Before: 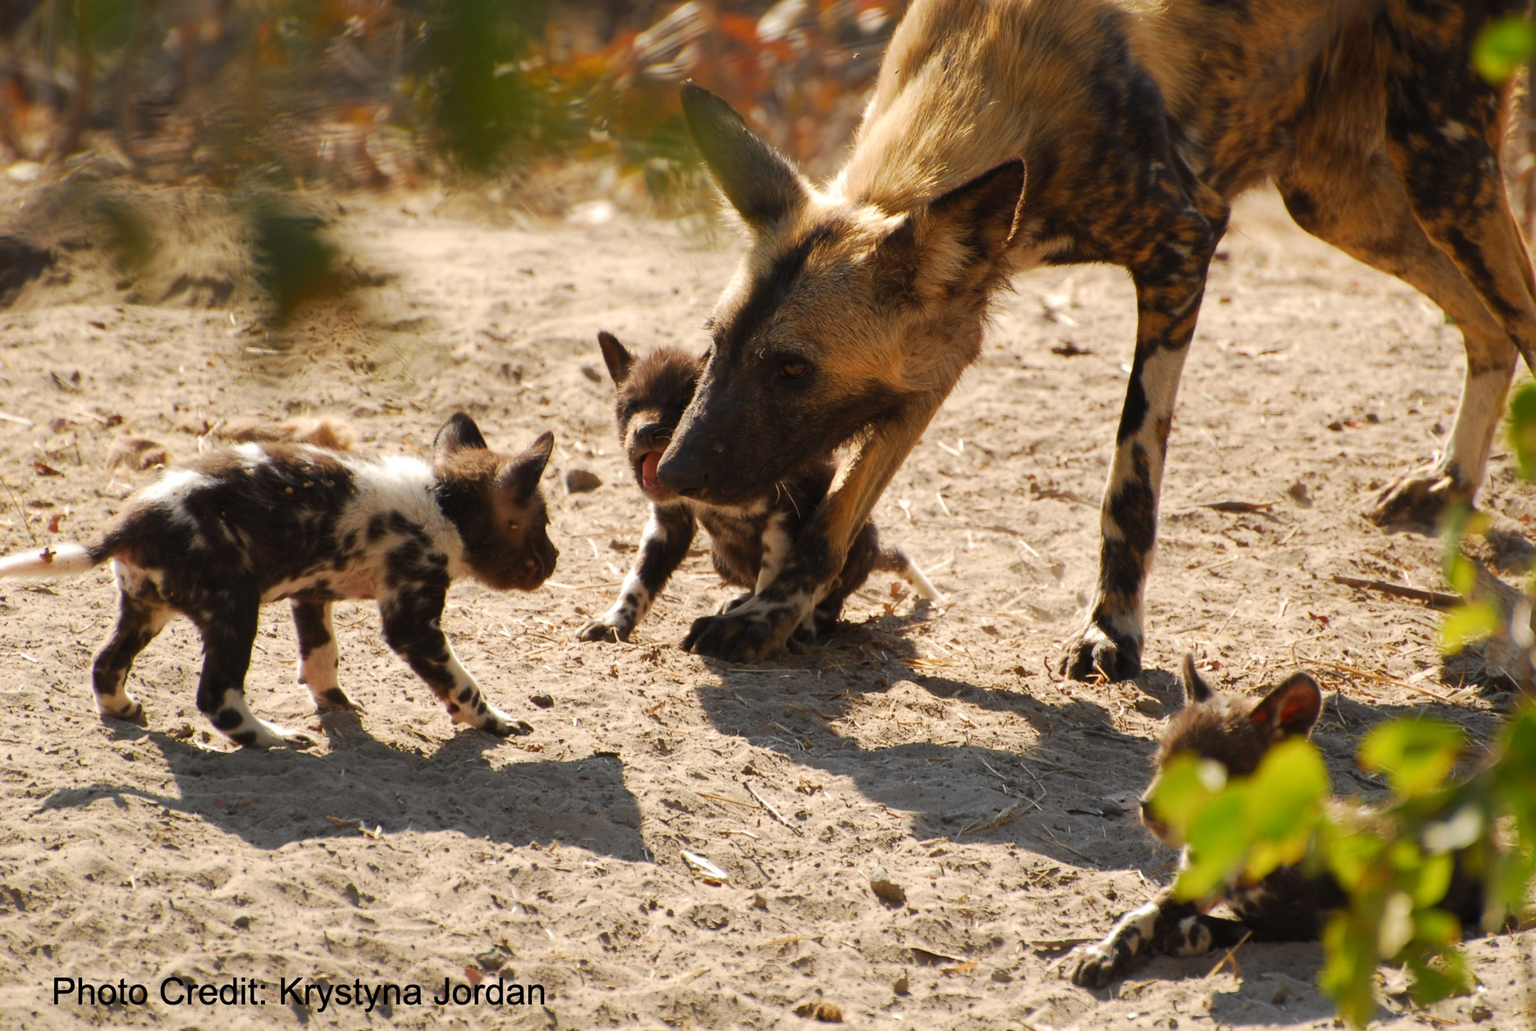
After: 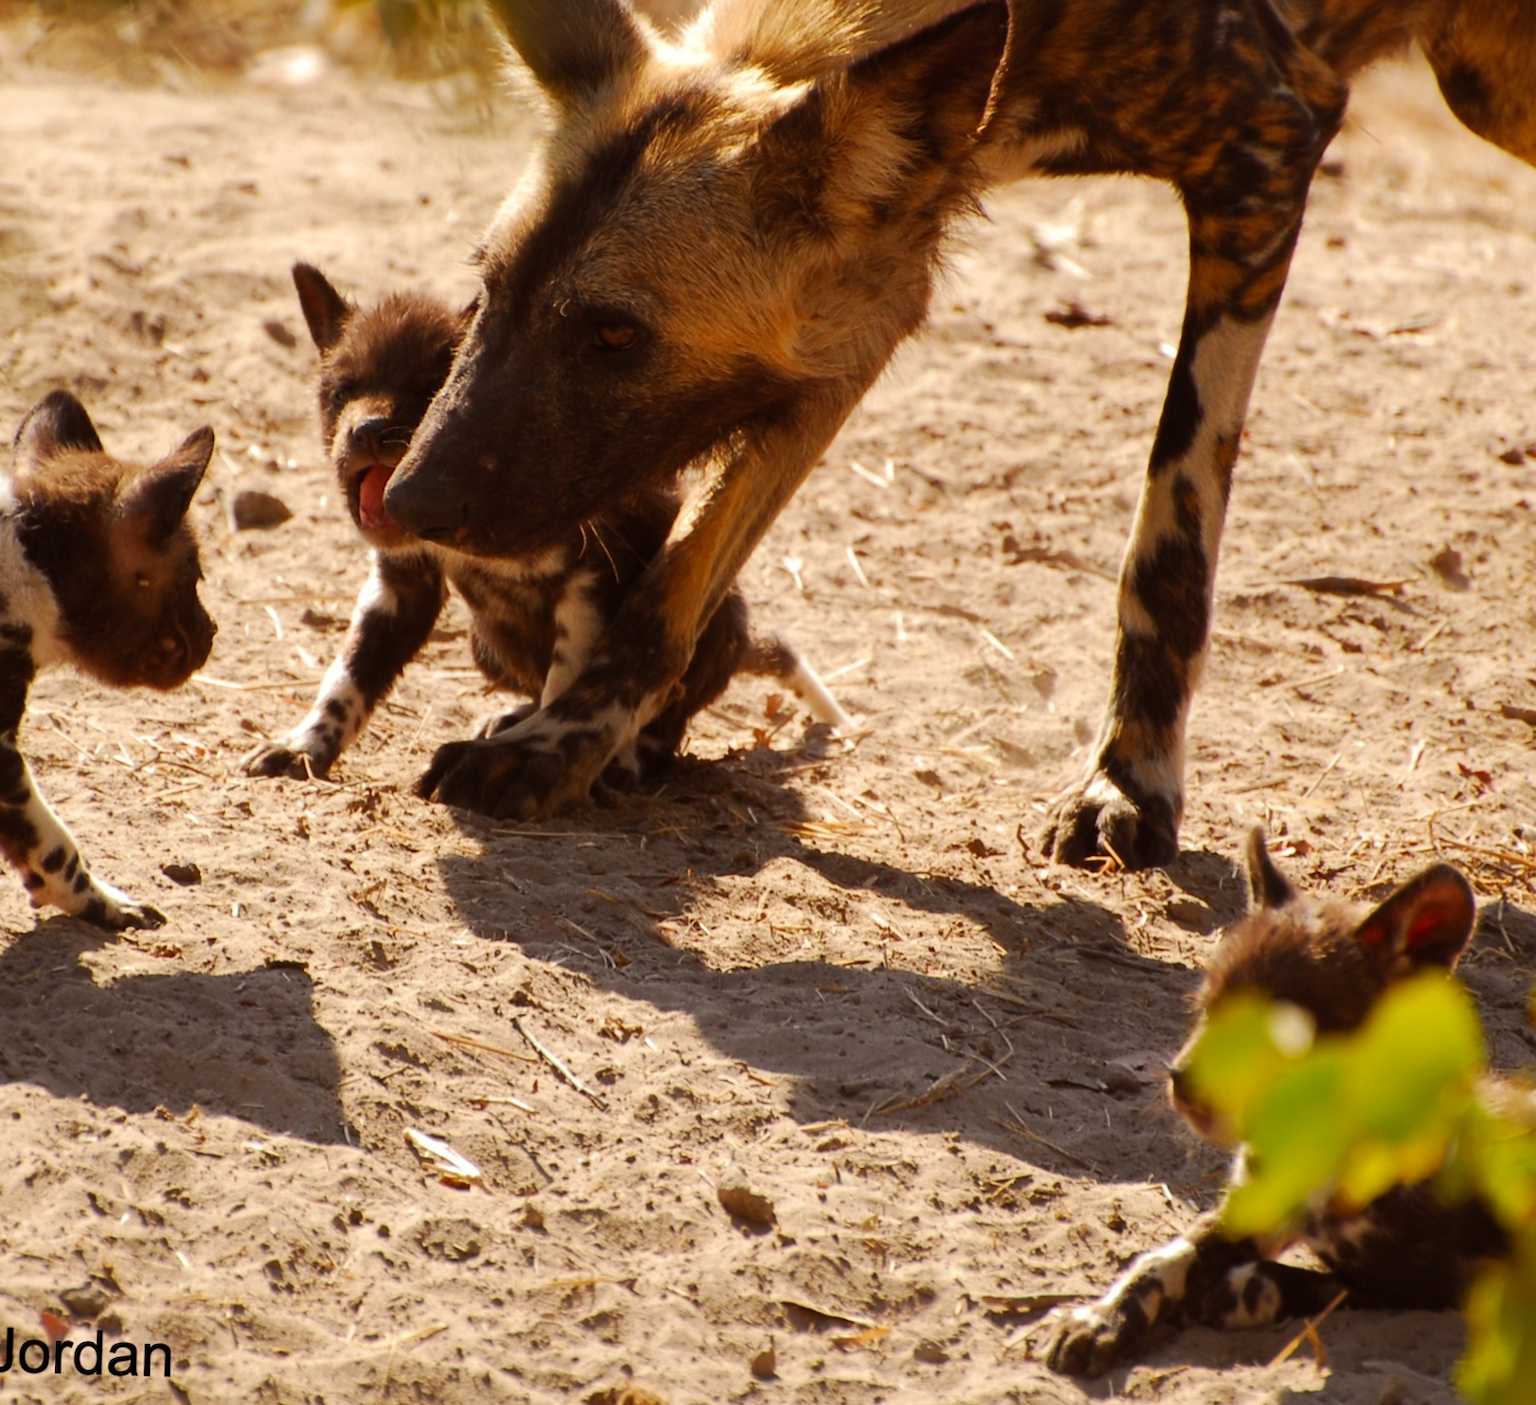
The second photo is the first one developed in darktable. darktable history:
rotate and perspective: rotation 1.72°, automatic cropping off
rgb levels: mode RGB, independent channels, levels [[0, 0.5, 1], [0, 0.521, 1], [0, 0.536, 1]]
crop and rotate: left 28.256%, top 17.734%, right 12.656%, bottom 3.573%
